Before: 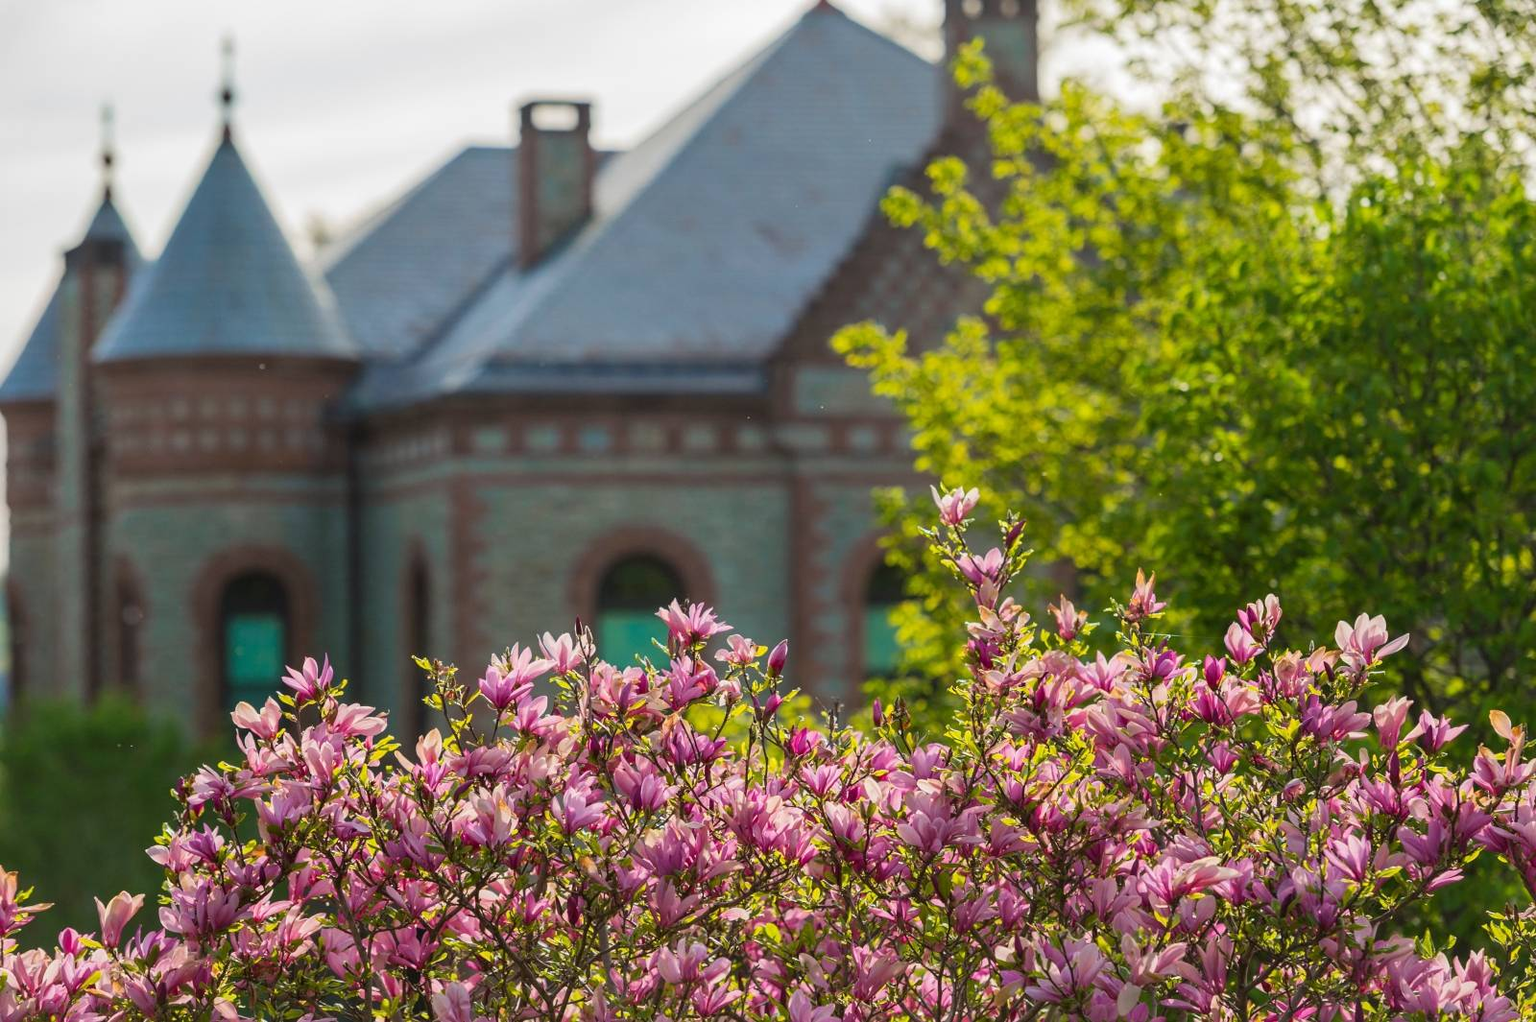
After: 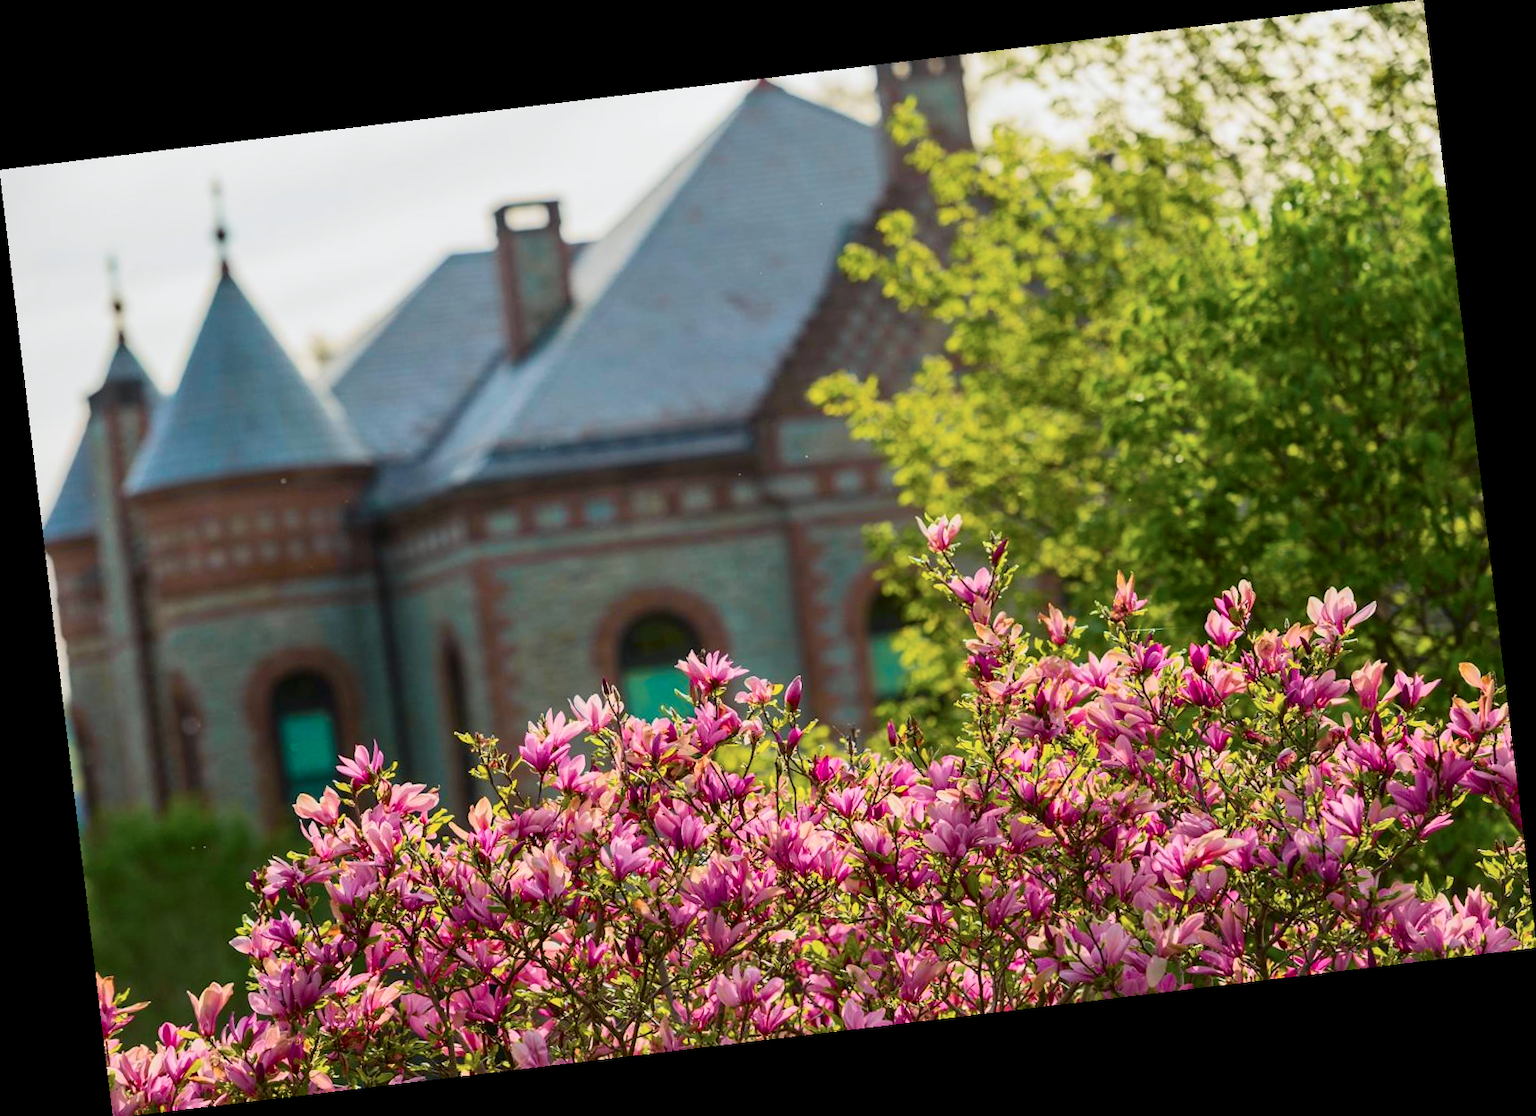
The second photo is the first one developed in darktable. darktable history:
color zones: curves: ch0 [(0, 0.5) (0.143, 0.5) (0.286, 0.5) (0.429, 0.504) (0.571, 0.5) (0.714, 0.509) (0.857, 0.5) (1, 0.5)]; ch1 [(0, 0.425) (0.143, 0.425) (0.286, 0.375) (0.429, 0.405) (0.571, 0.5) (0.714, 0.47) (0.857, 0.425) (1, 0.435)]; ch2 [(0, 0.5) (0.143, 0.5) (0.286, 0.5) (0.429, 0.517) (0.571, 0.5) (0.714, 0.51) (0.857, 0.5) (1, 0.5)]
color balance rgb: linear chroma grading › global chroma 8.33%, perceptual saturation grading › global saturation 18.52%, global vibrance 7.87%
rotate and perspective: rotation -6.83°, automatic cropping off
tone curve: curves: ch0 [(0, 0) (0.058, 0.027) (0.214, 0.183) (0.304, 0.288) (0.522, 0.549) (0.658, 0.7) (0.741, 0.775) (0.844, 0.866) (0.986, 0.957)]; ch1 [(0, 0) (0.172, 0.123) (0.312, 0.296) (0.437, 0.429) (0.471, 0.469) (0.502, 0.5) (0.513, 0.515) (0.572, 0.603) (0.617, 0.653) (0.68, 0.724) (0.889, 0.924) (1, 1)]; ch2 [(0, 0) (0.411, 0.424) (0.489, 0.49) (0.502, 0.5) (0.517, 0.519) (0.549, 0.578) (0.604, 0.628) (0.693, 0.686) (1, 1)], color space Lab, independent channels, preserve colors none
